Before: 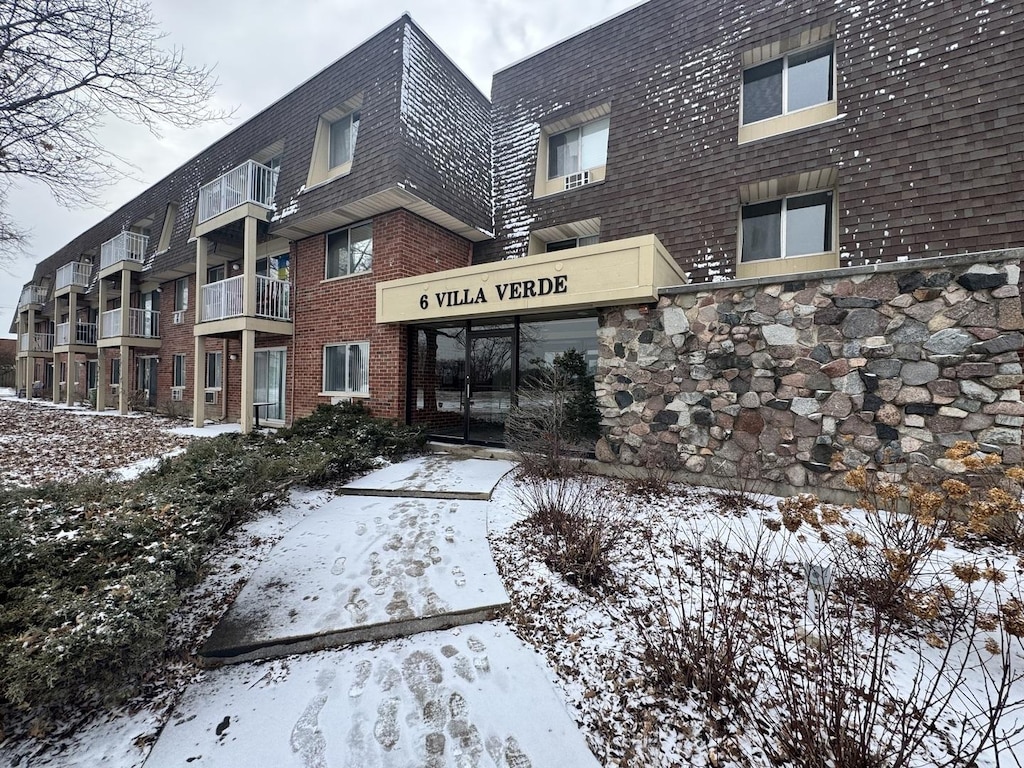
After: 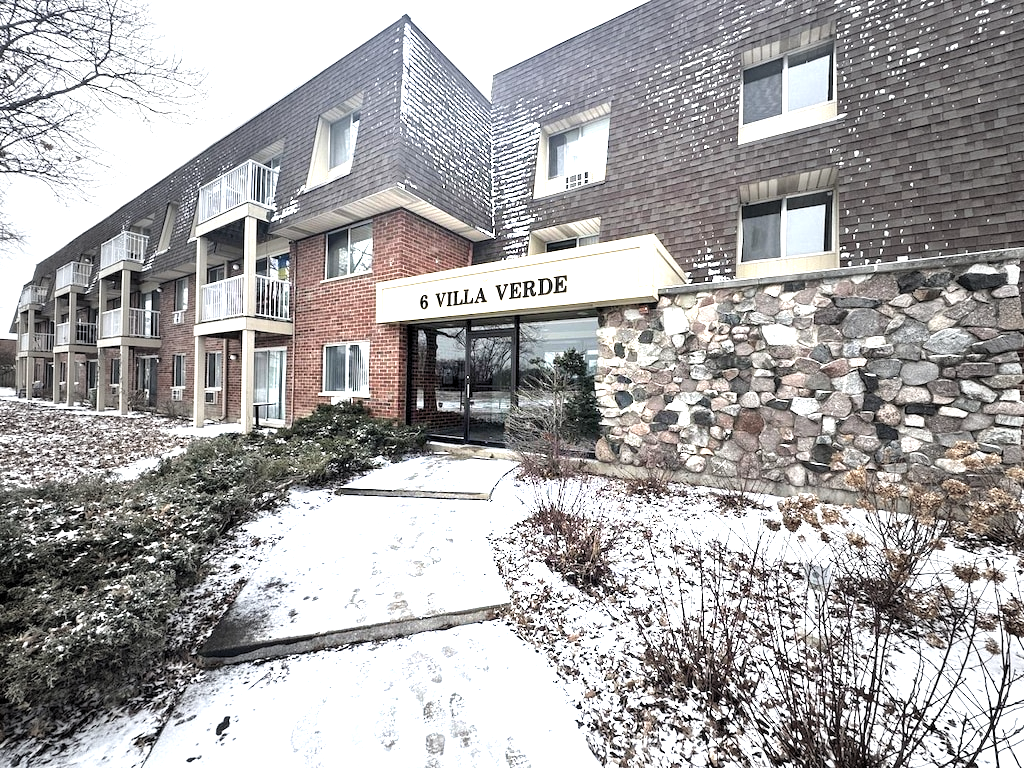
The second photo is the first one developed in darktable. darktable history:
exposure: black level correction 0, exposure 1.742 EV, compensate highlight preservation false
tone equalizer: on, module defaults
vignetting: fall-off start 16.05%, fall-off radius 99.13%, width/height ratio 0.72
levels: levels [0.031, 0.5, 0.969]
